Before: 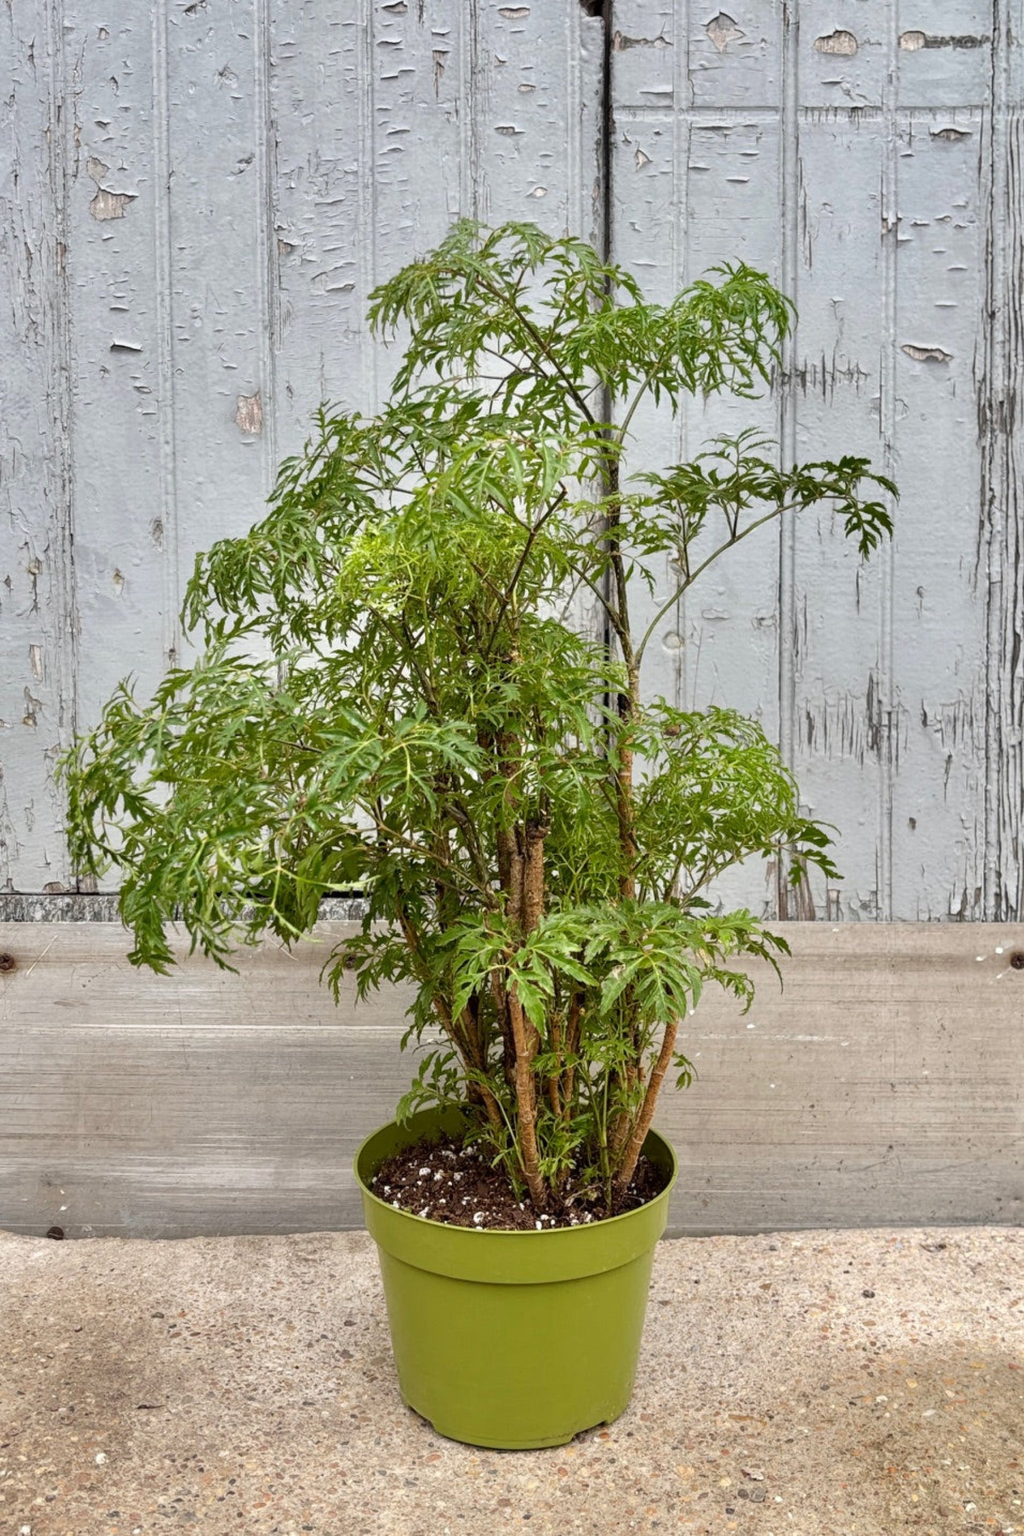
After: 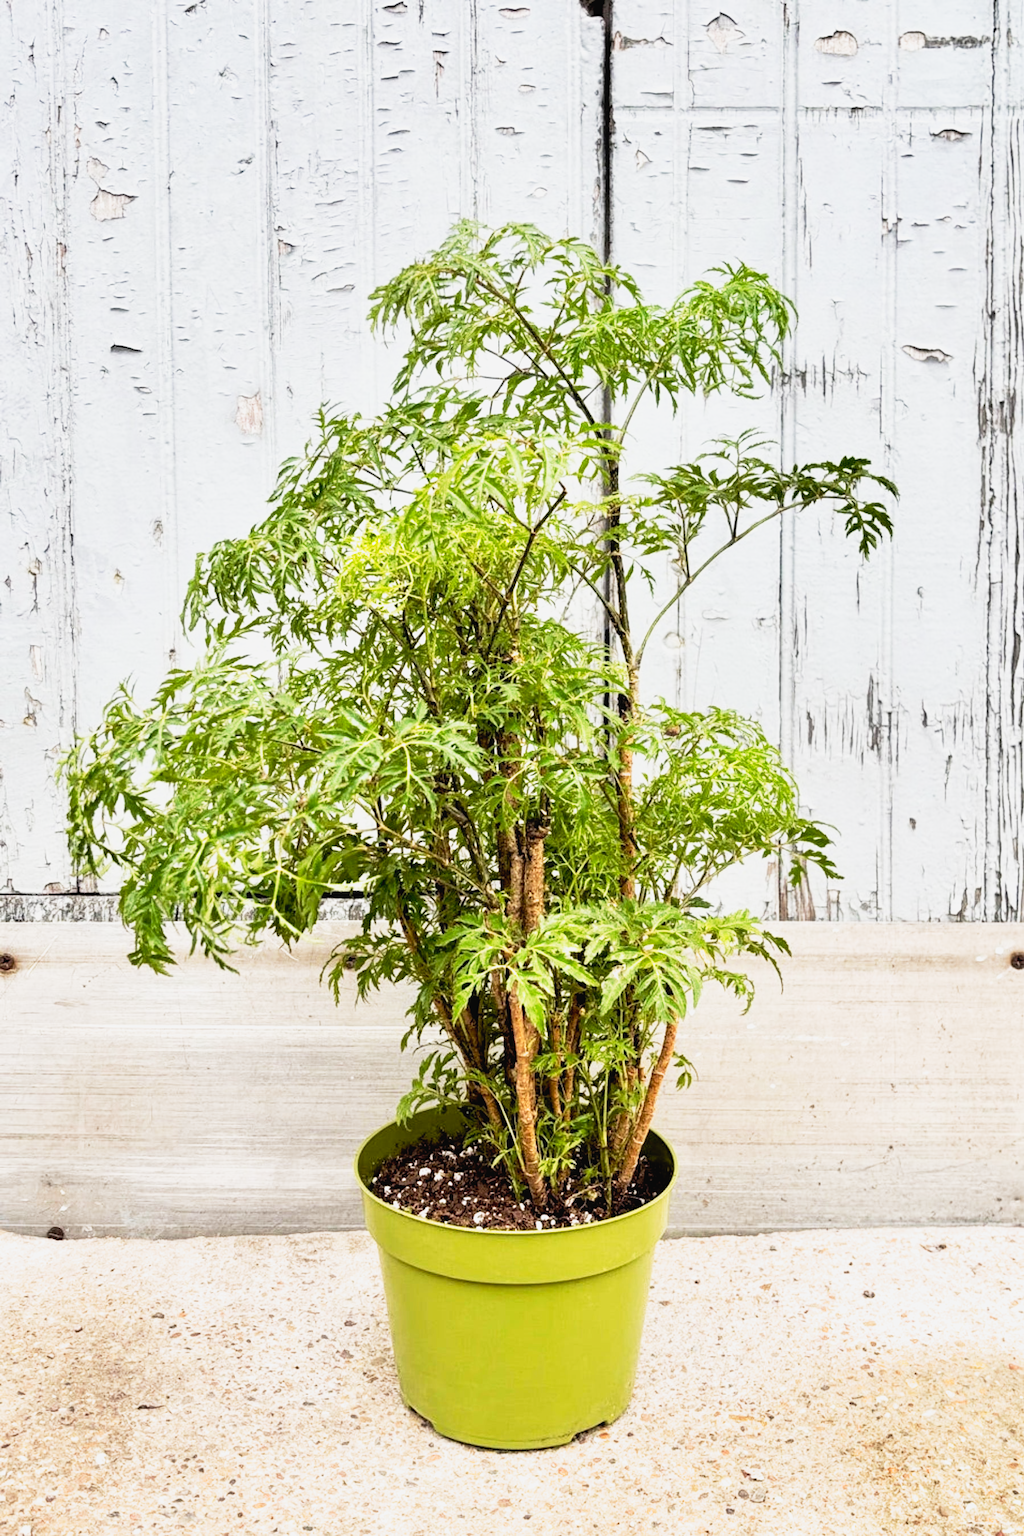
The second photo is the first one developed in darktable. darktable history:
tone curve: curves: ch0 [(0, 0.024) (0.031, 0.027) (0.113, 0.069) (0.198, 0.18) (0.304, 0.303) (0.441, 0.462) (0.557, 0.6) (0.711, 0.79) (0.812, 0.878) (0.927, 0.935) (1, 0.963)]; ch1 [(0, 0) (0.222, 0.2) (0.343, 0.325) (0.45, 0.441) (0.502, 0.501) (0.527, 0.534) (0.55, 0.561) (0.632, 0.656) (0.735, 0.754) (1, 1)]; ch2 [(0, 0) (0.249, 0.222) (0.352, 0.348) (0.424, 0.439) (0.476, 0.482) (0.499, 0.501) (0.517, 0.516) (0.532, 0.544) (0.558, 0.585) (0.596, 0.629) (0.726, 0.745) (0.82, 0.796) (0.998, 0.928)], preserve colors none
exposure: exposure 0.77 EV, compensate exposure bias true, compensate highlight preservation false
filmic rgb: black relative exposure -11.96 EV, white relative exposure 2.81 EV, target black luminance 0%, hardness 8.1, latitude 71.13%, contrast 1.139, highlights saturation mix 10.87%, shadows ↔ highlights balance -0.391%
